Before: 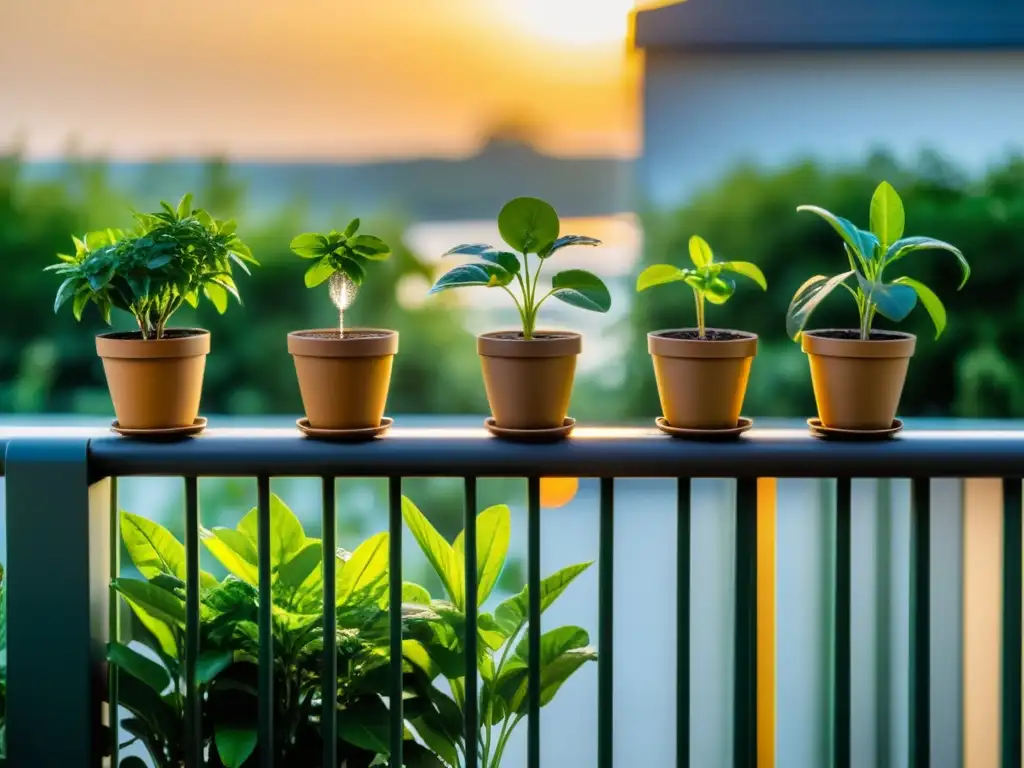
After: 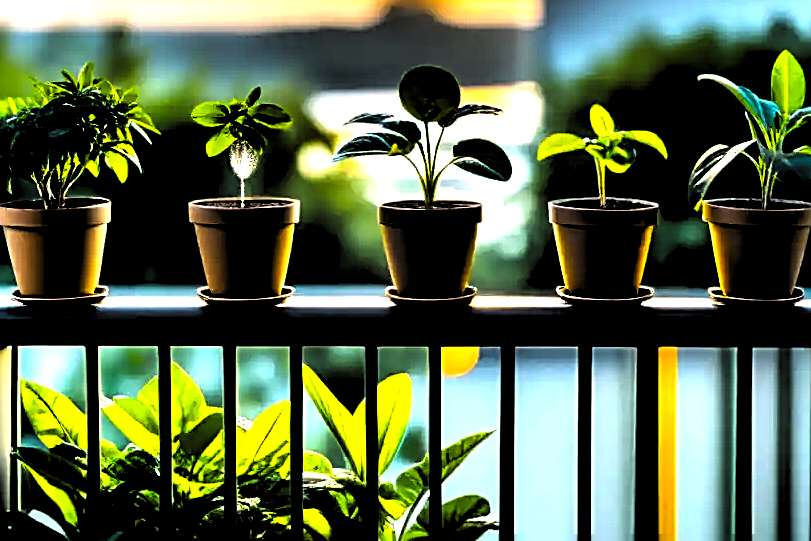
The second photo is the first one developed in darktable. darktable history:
crop: left 9.739%, top 17.175%, right 10.992%, bottom 12.316%
color balance rgb: shadows lift › chroma 9.736%, shadows lift › hue 45.33°, global offset › luminance -0.886%, perceptual saturation grading › global saturation 30.021%
levels: black 8.54%, levels [0.514, 0.759, 1]
exposure: black level correction 0, exposure 1 EV, compensate exposure bias true, compensate highlight preservation false
sharpen: radius 2.587, amount 0.686
